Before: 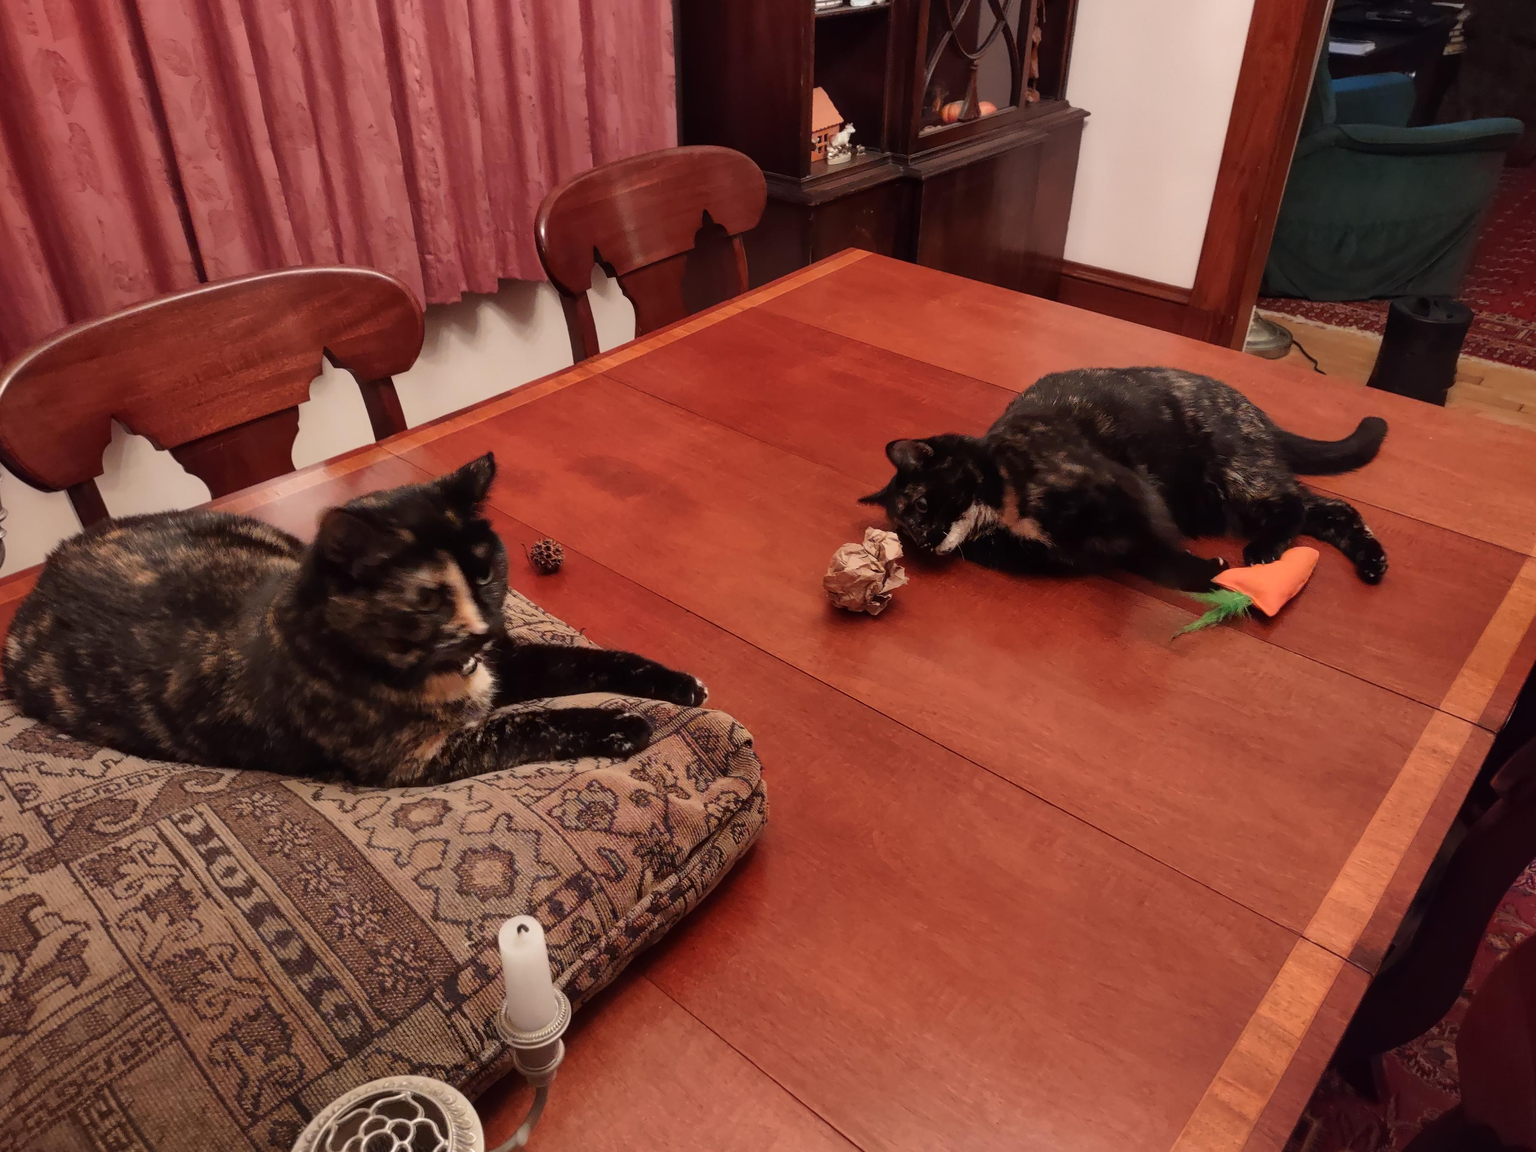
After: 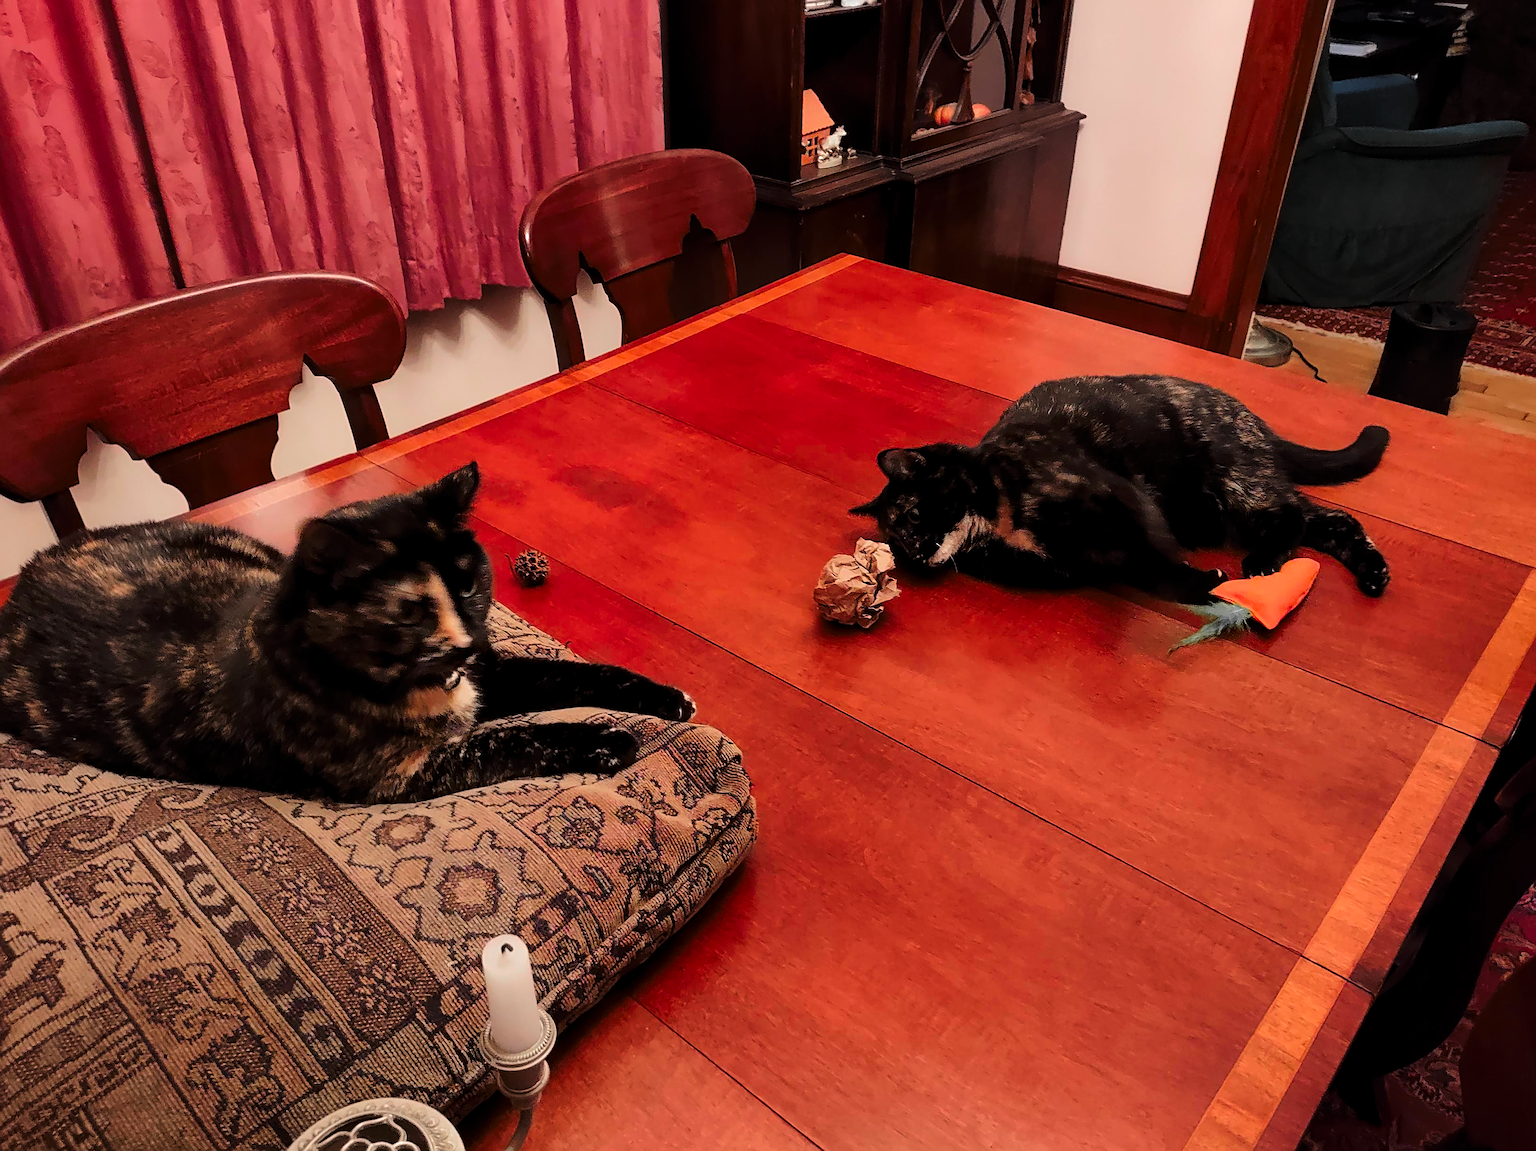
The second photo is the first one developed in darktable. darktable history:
sharpen: radius 2.531, amount 0.628
tone curve: curves: ch0 [(0.029, 0) (0.134, 0.063) (0.249, 0.198) (0.378, 0.365) (0.499, 0.529) (1, 1)], color space Lab, linked channels, preserve colors none
crop: left 1.743%, right 0.268%, bottom 2.011%
color zones: curves: ch1 [(0, 0.679) (0.143, 0.647) (0.286, 0.261) (0.378, -0.011) (0.571, 0.396) (0.714, 0.399) (0.857, 0.406) (1, 0.679)]
